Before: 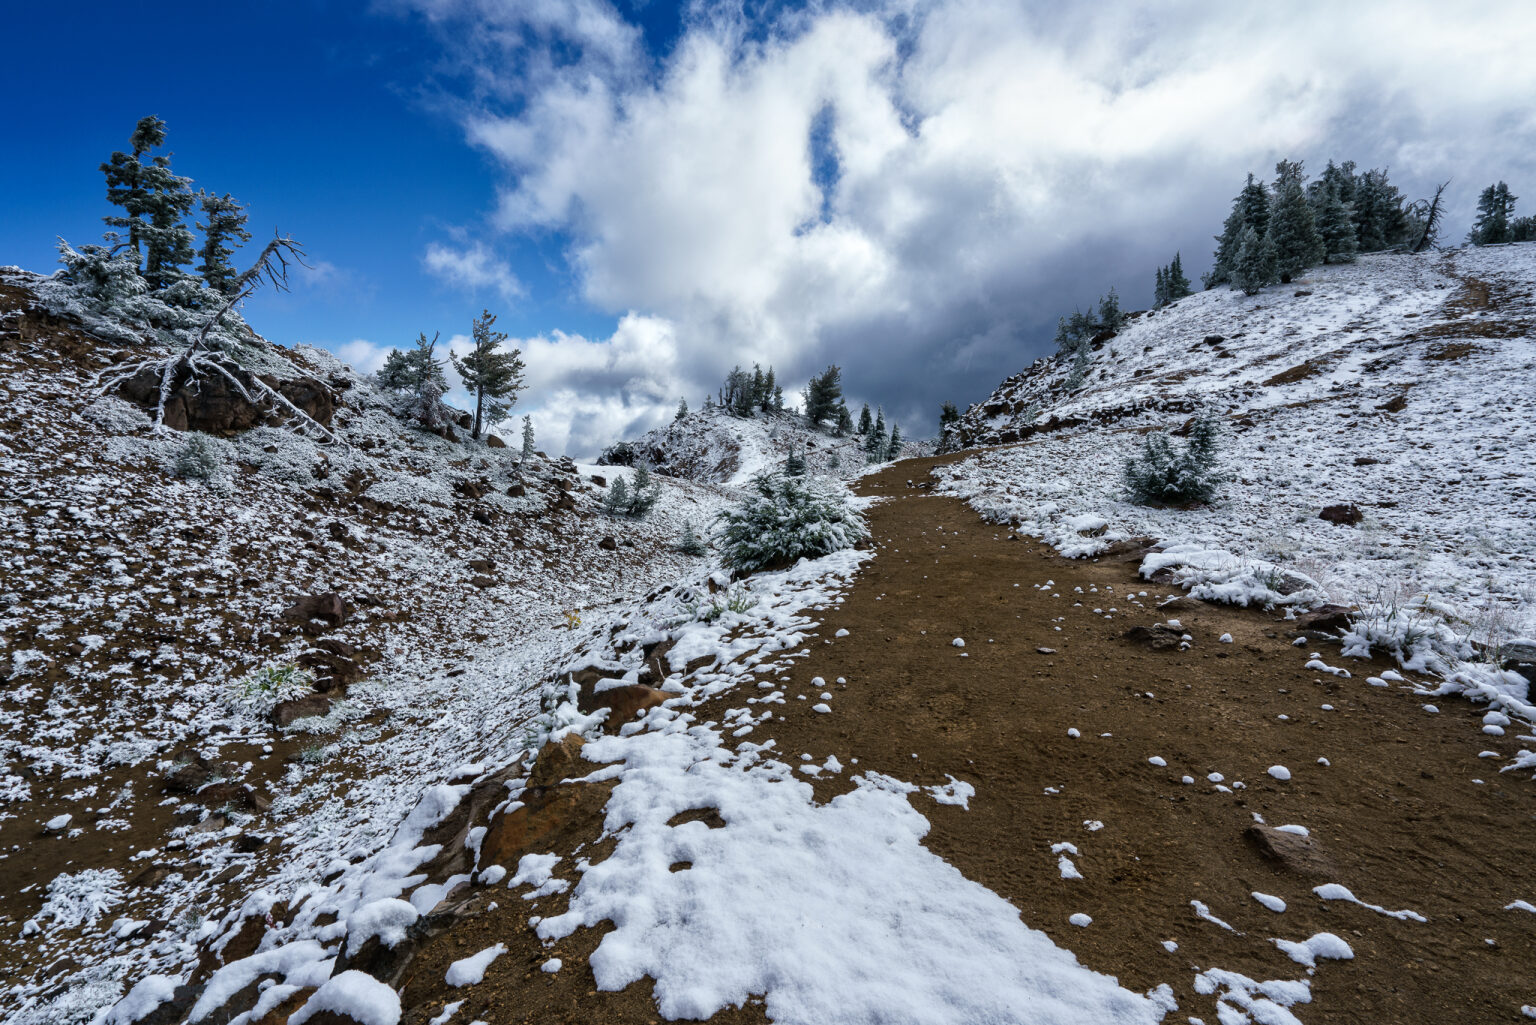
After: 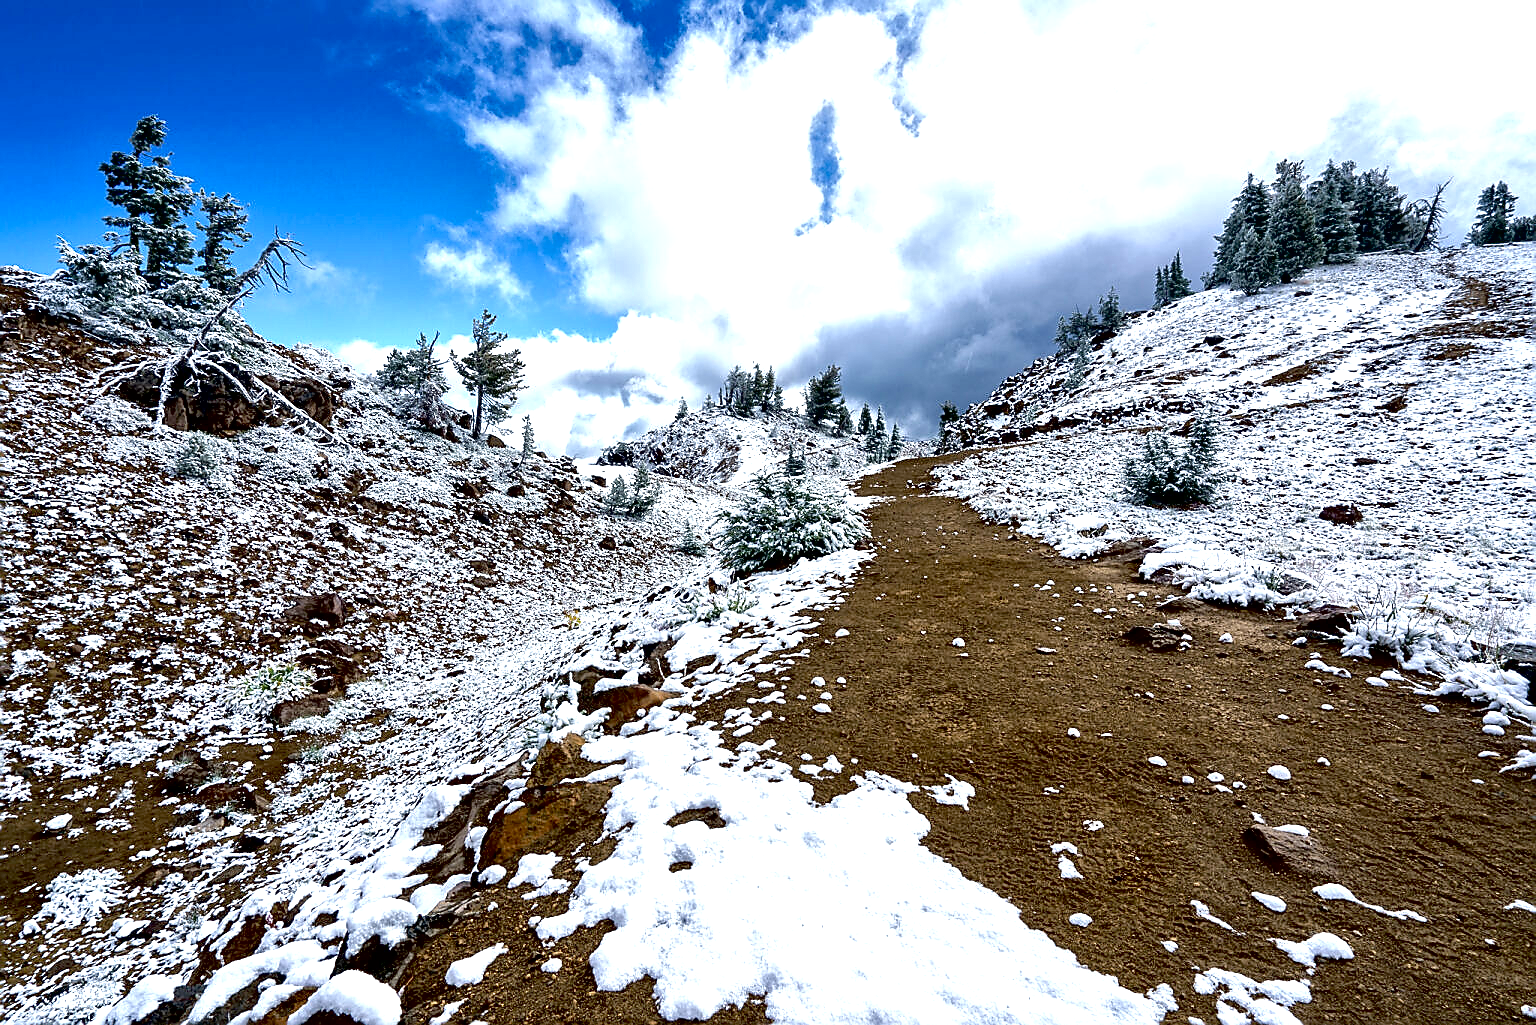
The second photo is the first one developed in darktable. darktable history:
sharpen: radius 1.414, amount 1.252, threshold 0.836
local contrast: mode bilateral grid, contrast 20, coarseness 50, detail 150%, midtone range 0.2
exposure: black level correction 0.011, exposure 1.086 EV, compensate exposure bias true, compensate highlight preservation false
